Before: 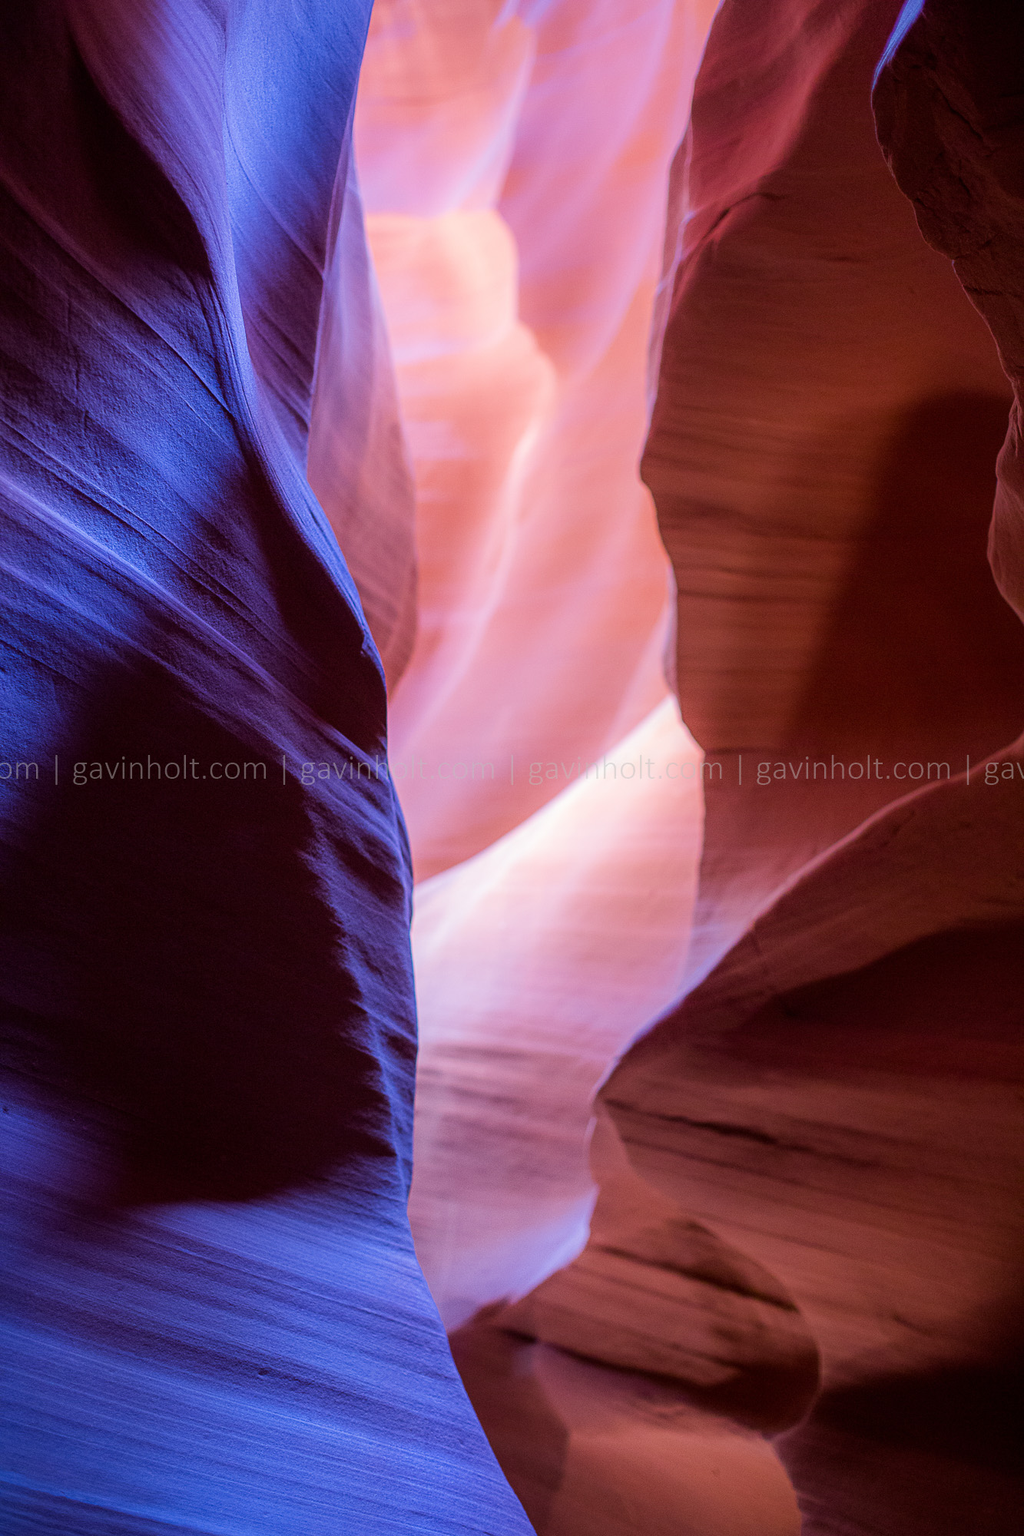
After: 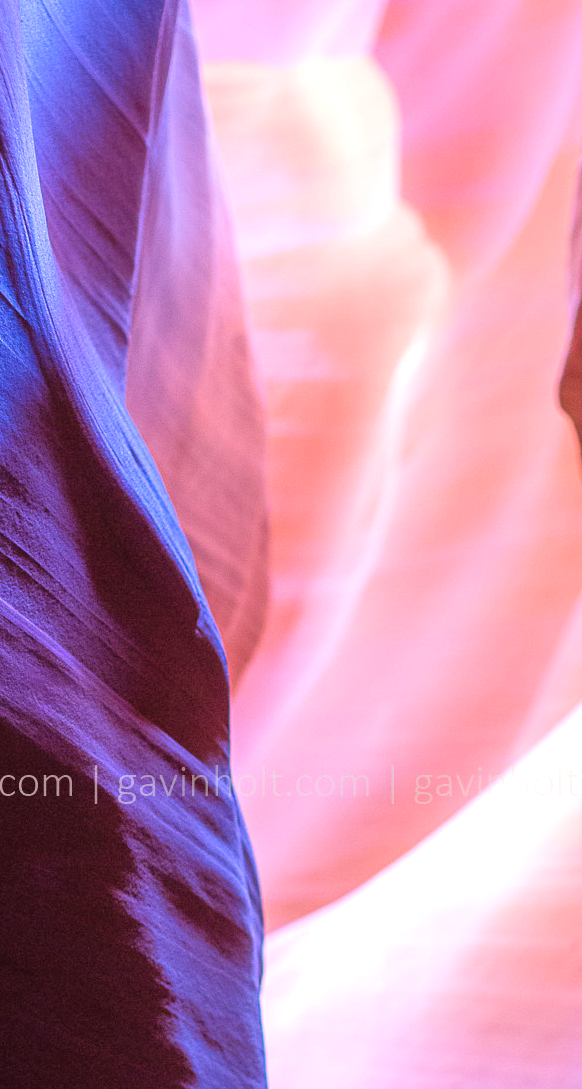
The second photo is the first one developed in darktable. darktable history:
crop: left 20.582%, top 10.908%, right 35.711%, bottom 34.6%
exposure: black level correction -0.002, exposure 0.531 EV, compensate highlight preservation false
tone equalizer: -7 EV 0.159 EV, -6 EV 0.602 EV, -5 EV 1.17 EV, -4 EV 1.34 EV, -3 EV 1.15 EV, -2 EV 0.6 EV, -1 EV 0.157 EV, mask exposure compensation -0.486 EV
